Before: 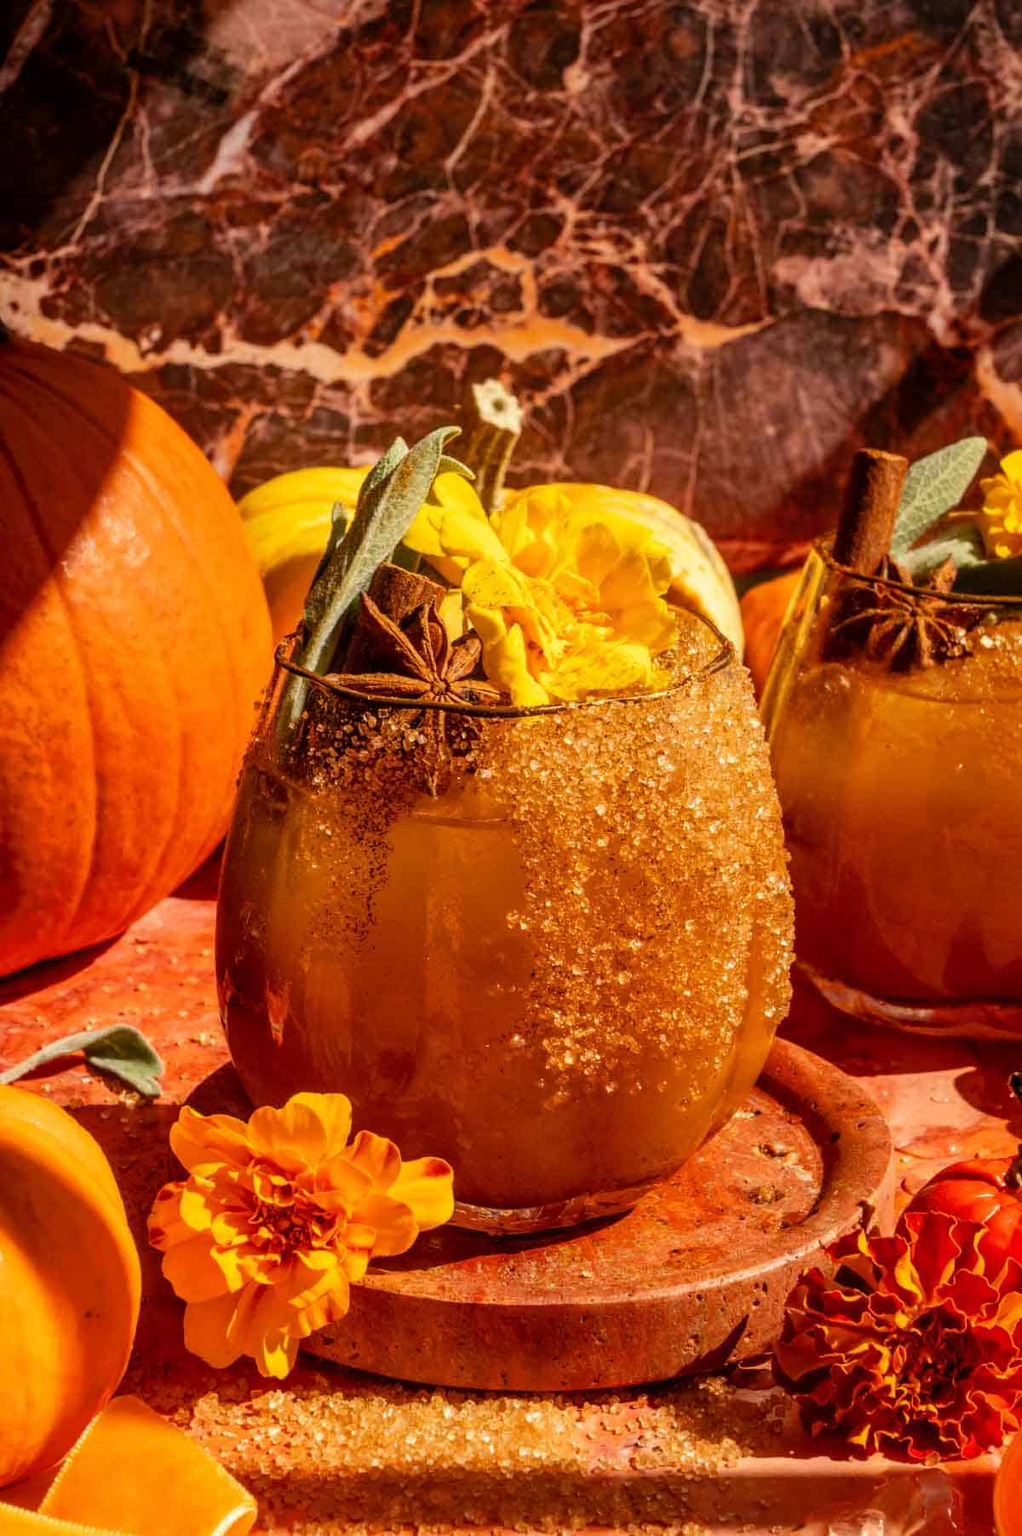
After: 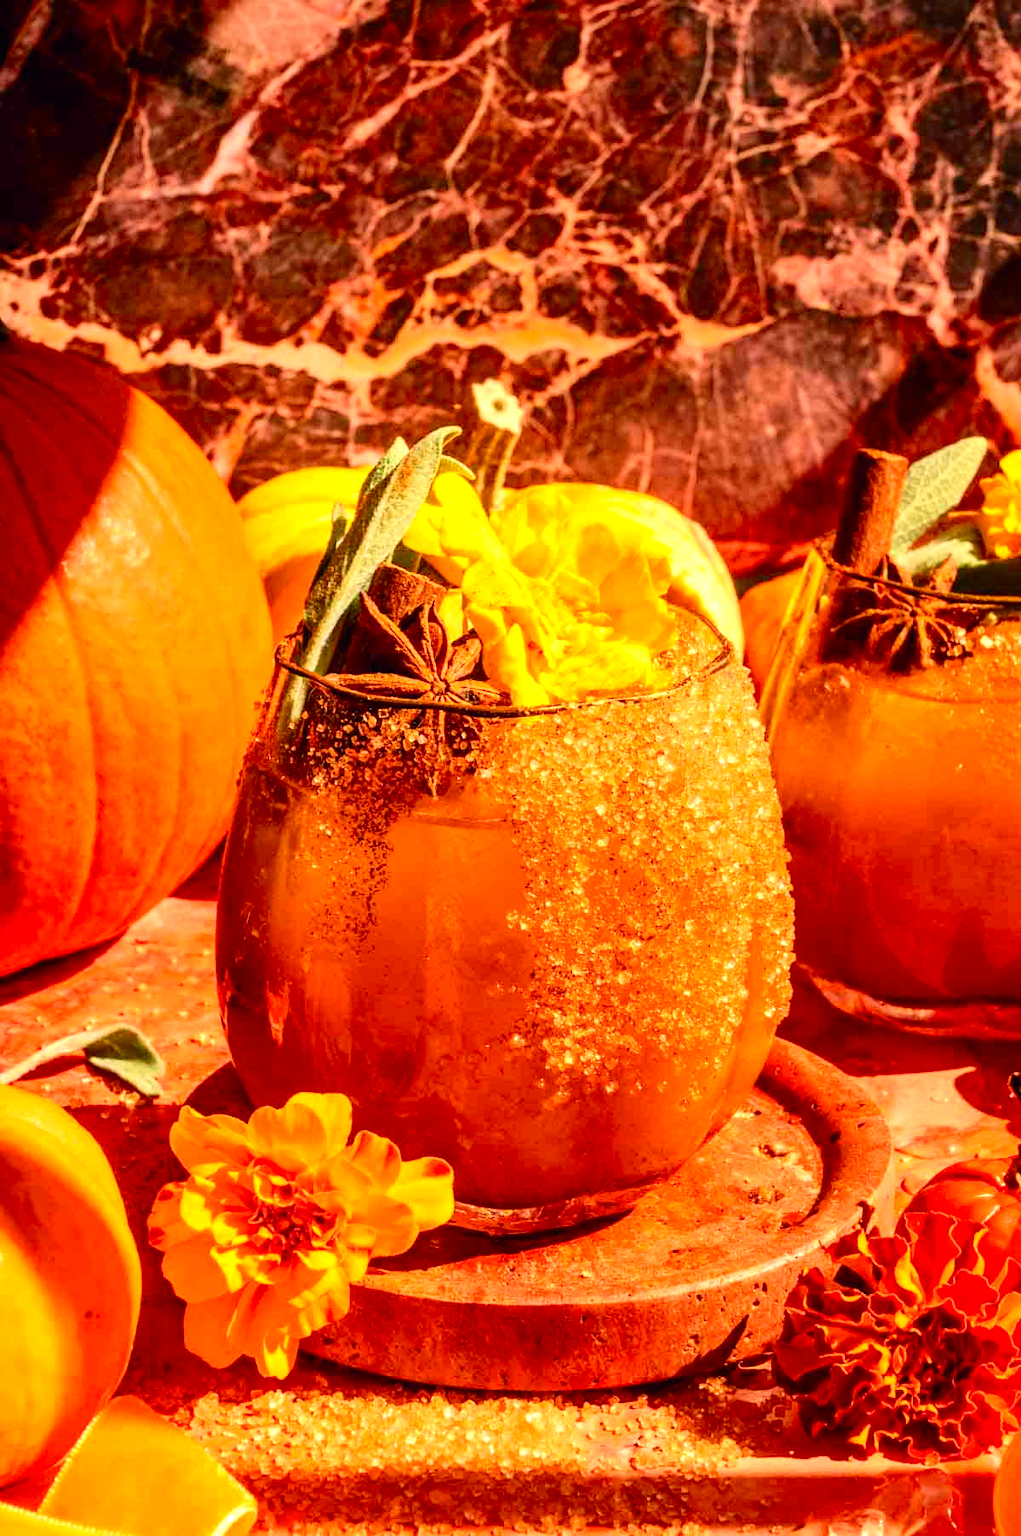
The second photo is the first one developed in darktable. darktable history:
tone curve: curves: ch0 [(0, 0) (0.071, 0.047) (0.266, 0.26) (0.491, 0.552) (0.753, 0.818) (1, 0.983)]; ch1 [(0, 0) (0.346, 0.307) (0.408, 0.369) (0.463, 0.443) (0.482, 0.493) (0.502, 0.5) (0.517, 0.518) (0.55, 0.573) (0.597, 0.641) (0.651, 0.709) (1, 1)]; ch2 [(0, 0) (0.346, 0.34) (0.434, 0.46) (0.485, 0.494) (0.5, 0.494) (0.517, 0.506) (0.535, 0.545) (0.583, 0.634) (0.625, 0.686) (1, 1)], color space Lab, independent channels, preserve colors none
exposure: black level correction 0, exposure 0.7 EV, compensate exposure bias true, compensate highlight preservation false
